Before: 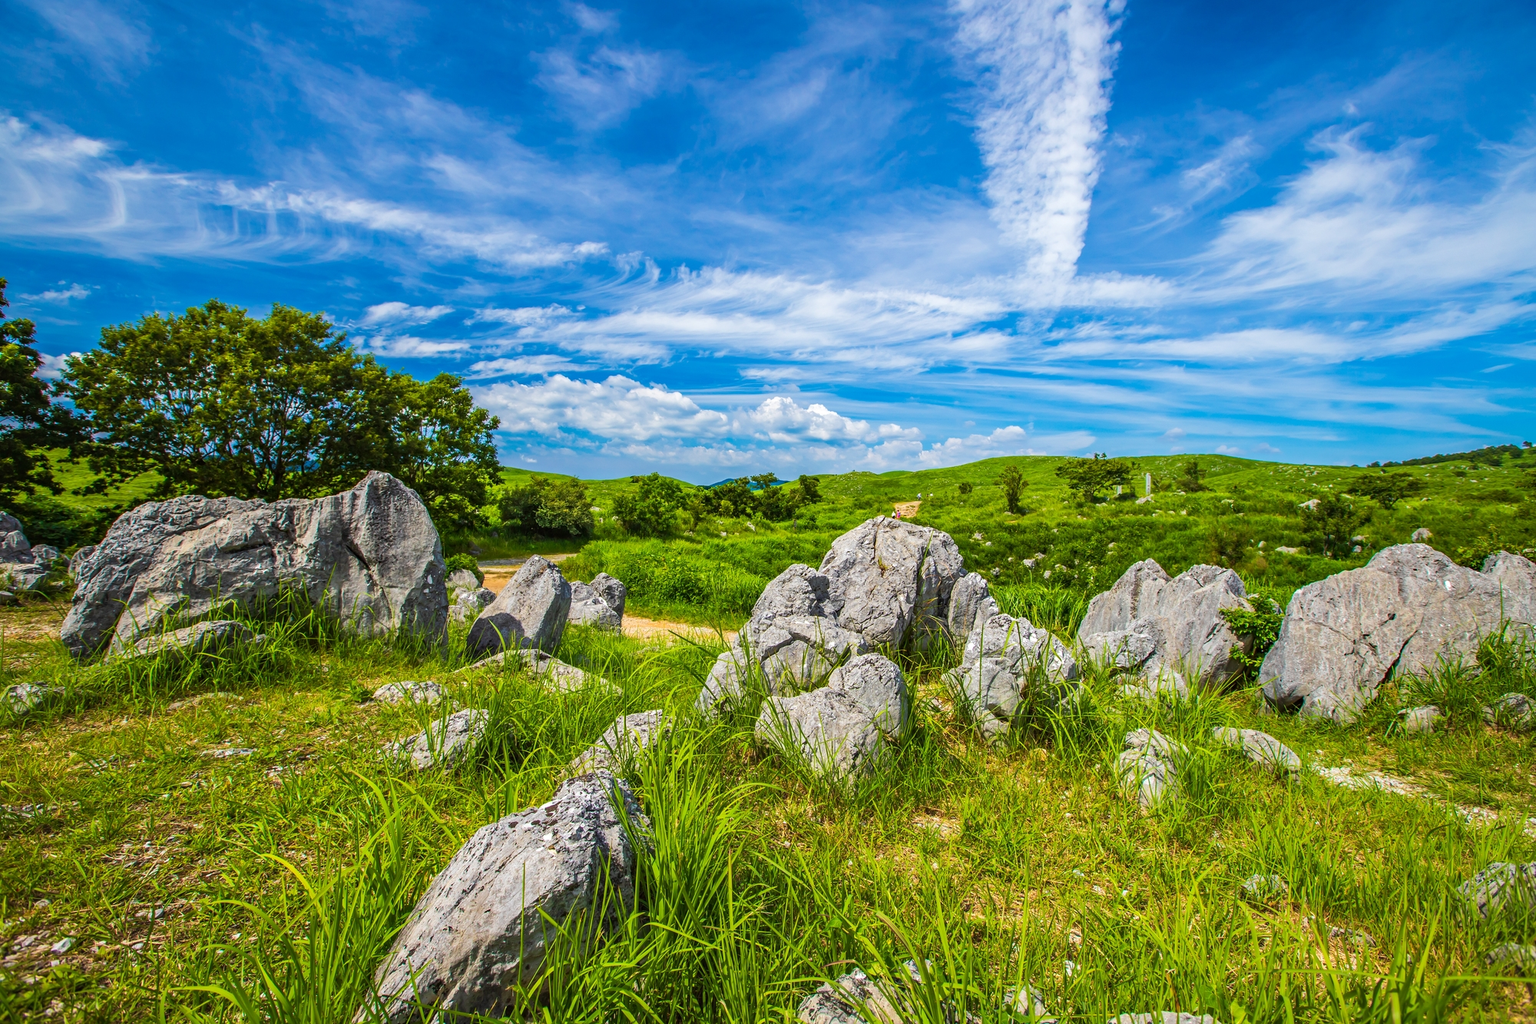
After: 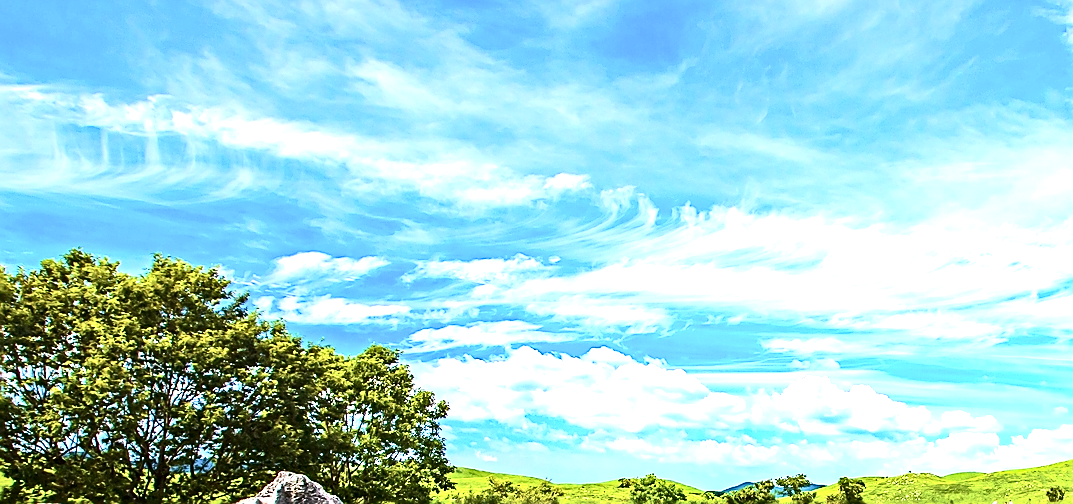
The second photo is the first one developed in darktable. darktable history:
color correction: highlights a* 3.22, highlights b* 1.93, saturation 1.19
sharpen: radius 1.4, amount 1.25, threshold 0.7
haze removal: strength 0.29, distance 0.25, compatibility mode true, adaptive false
exposure: black level correction 0, exposure 1.5 EV, compensate exposure bias true, compensate highlight preservation false
crop: left 10.121%, top 10.631%, right 36.218%, bottom 51.526%
contrast brightness saturation: contrast 0.25, saturation -0.31
